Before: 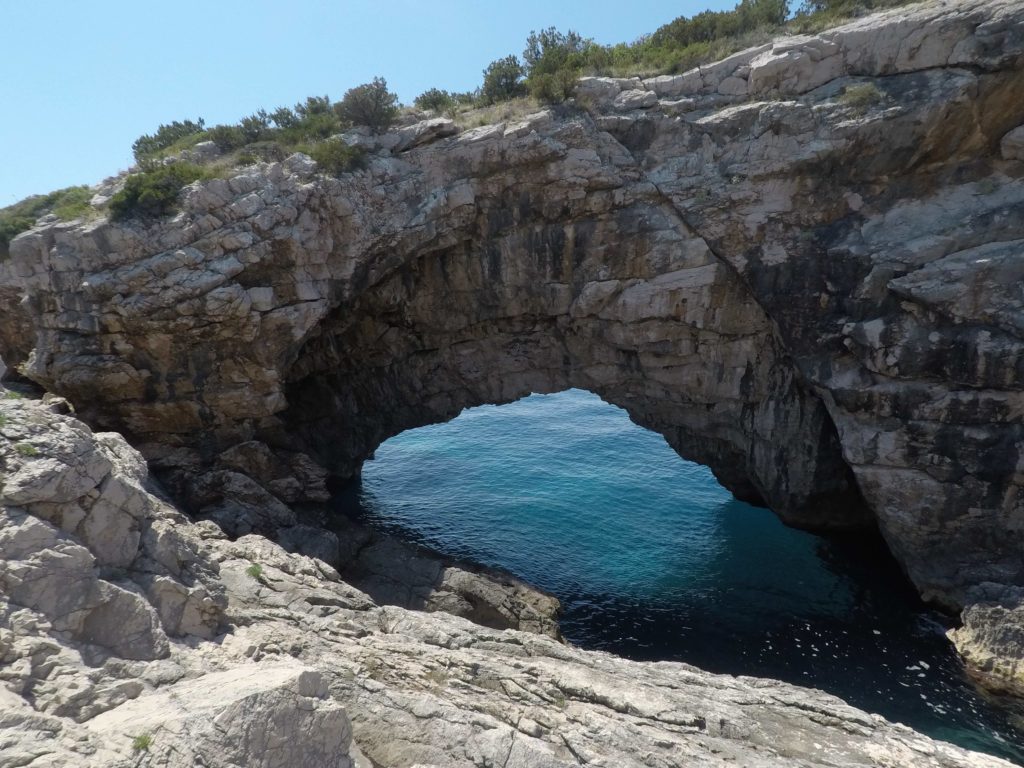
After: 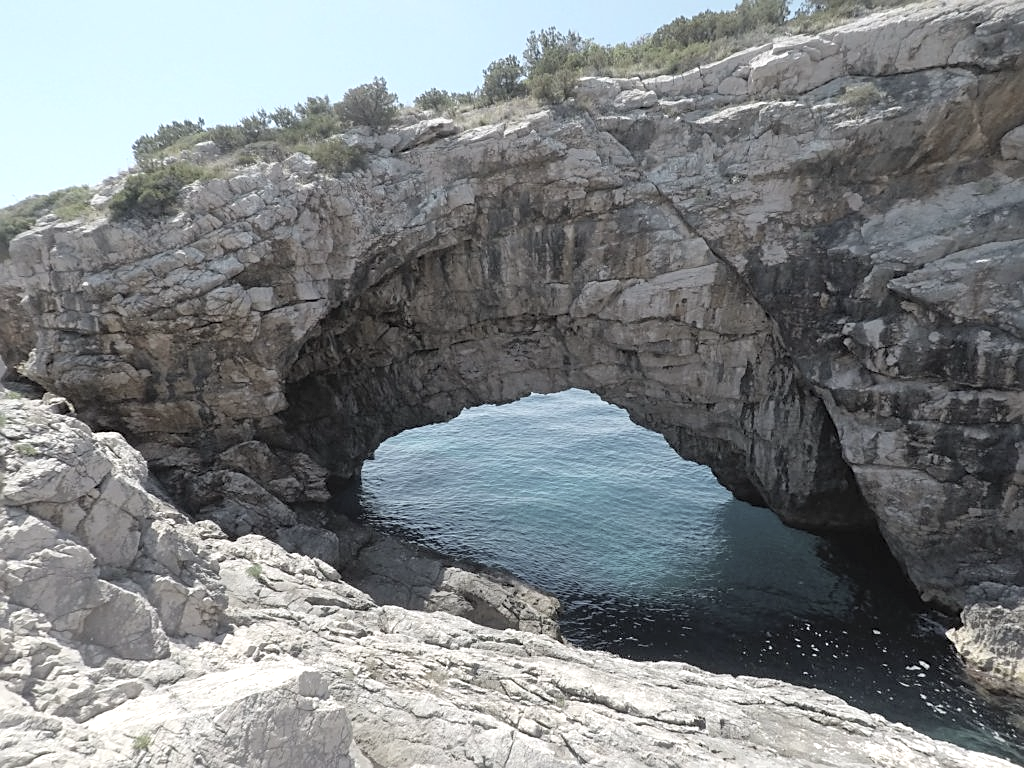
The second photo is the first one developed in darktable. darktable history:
exposure: black level correction 0, exposure 0.398 EV, compensate highlight preservation false
contrast brightness saturation: brightness 0.184, saturation -0.486
sharpen: on, module defaults
